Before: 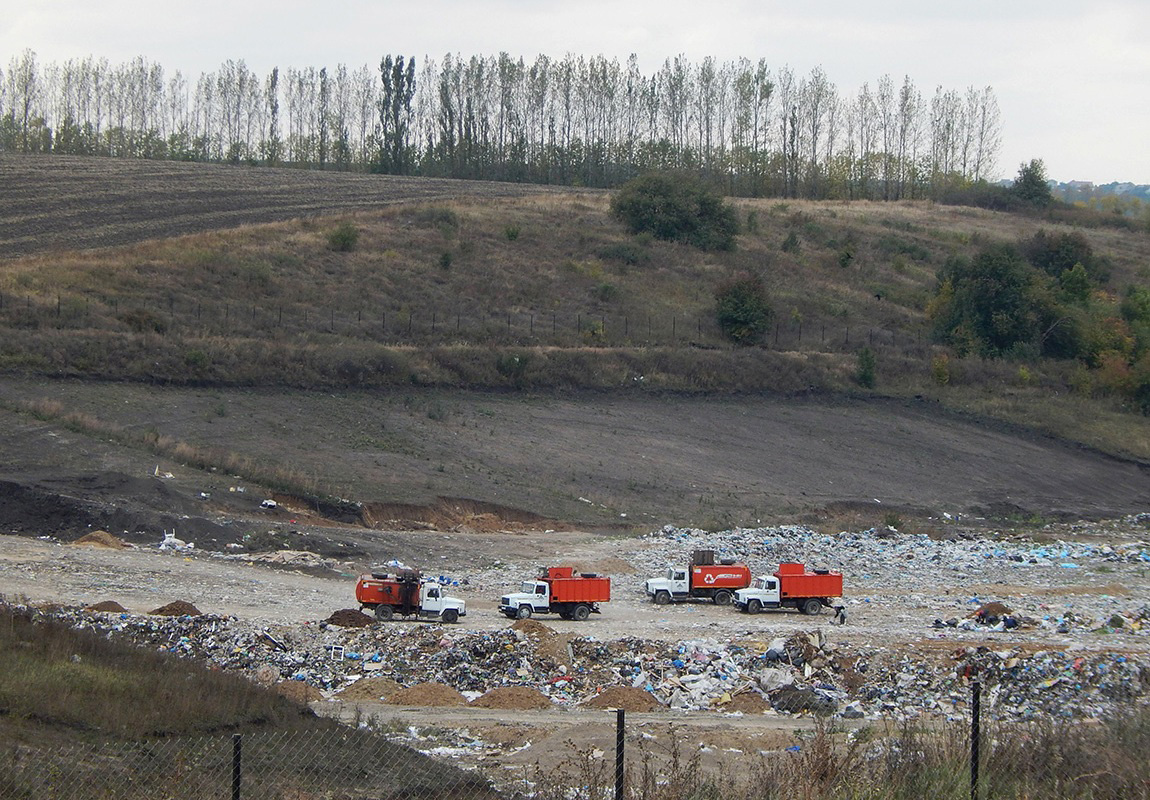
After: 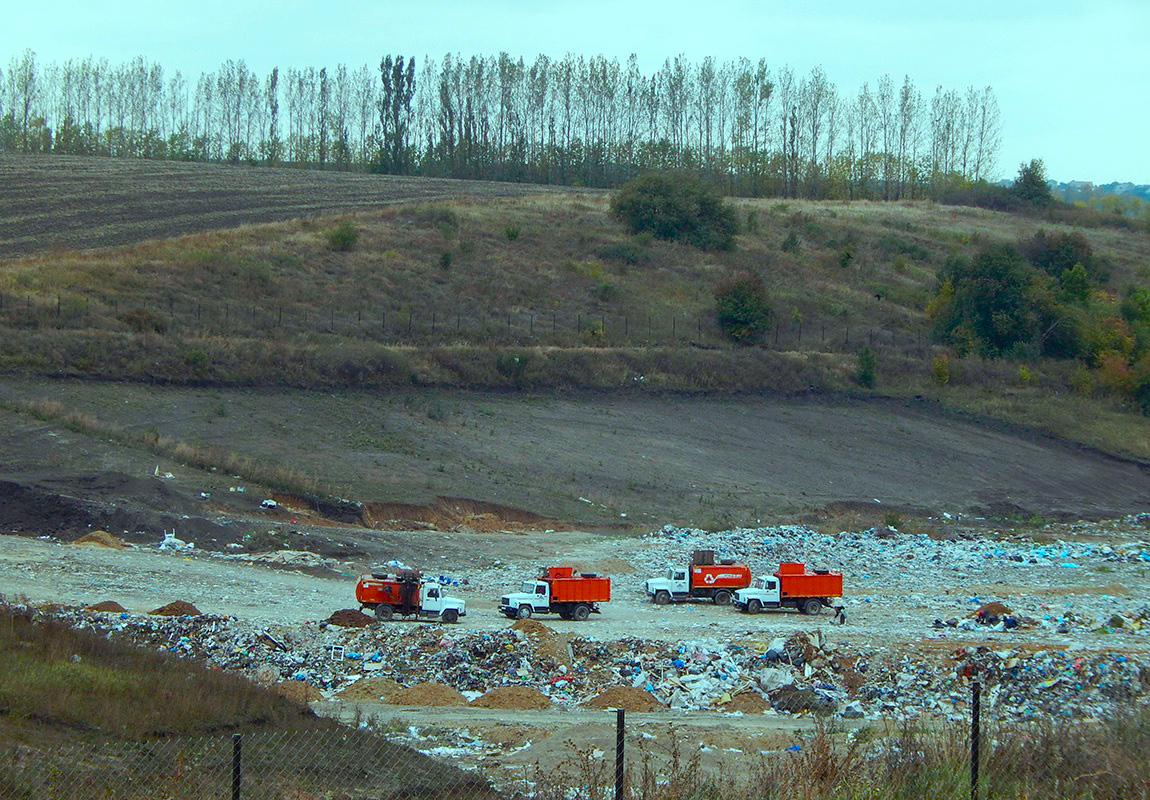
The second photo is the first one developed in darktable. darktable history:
color balance rgb: shadows lift › hue 87.01°, highlights gain › chroma 5.508%, highlights gain › hue 196.55°, perceptual saturation grading › global saturation 20%, perceptual saturation grading › highlights -25.685%, perceptual saturation grading › shadows 49.723%, global vibrance 20%
